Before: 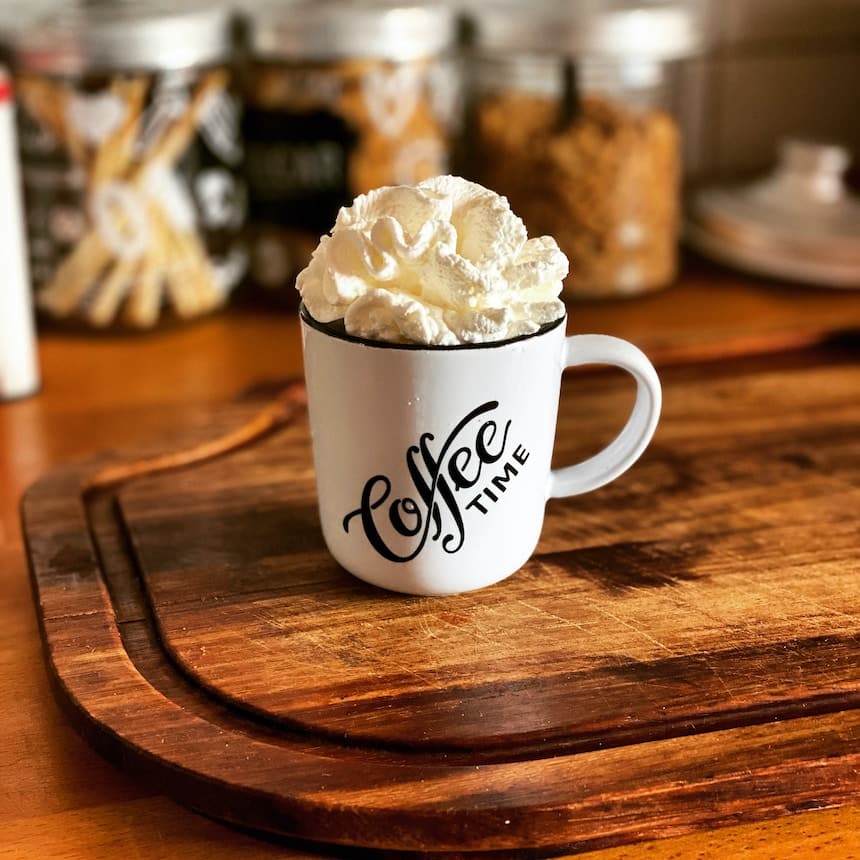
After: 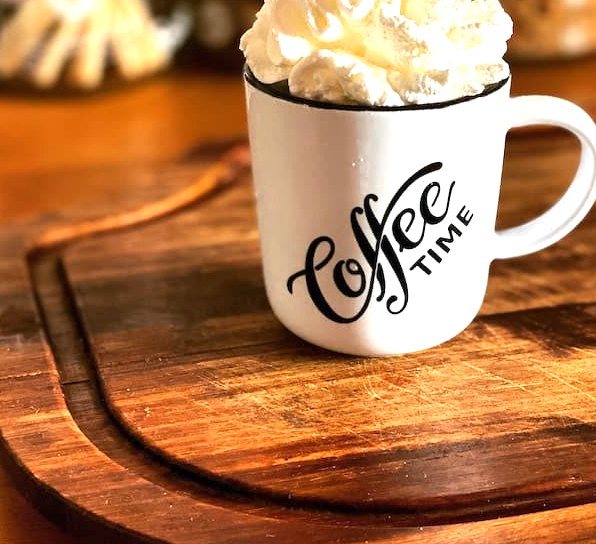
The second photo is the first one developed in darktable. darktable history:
exposure: exposure 0.723 EV, compensate highlight preservation false
crop: left 6.586%, top 27.795%, right 24.005%, bottom 8.858%
